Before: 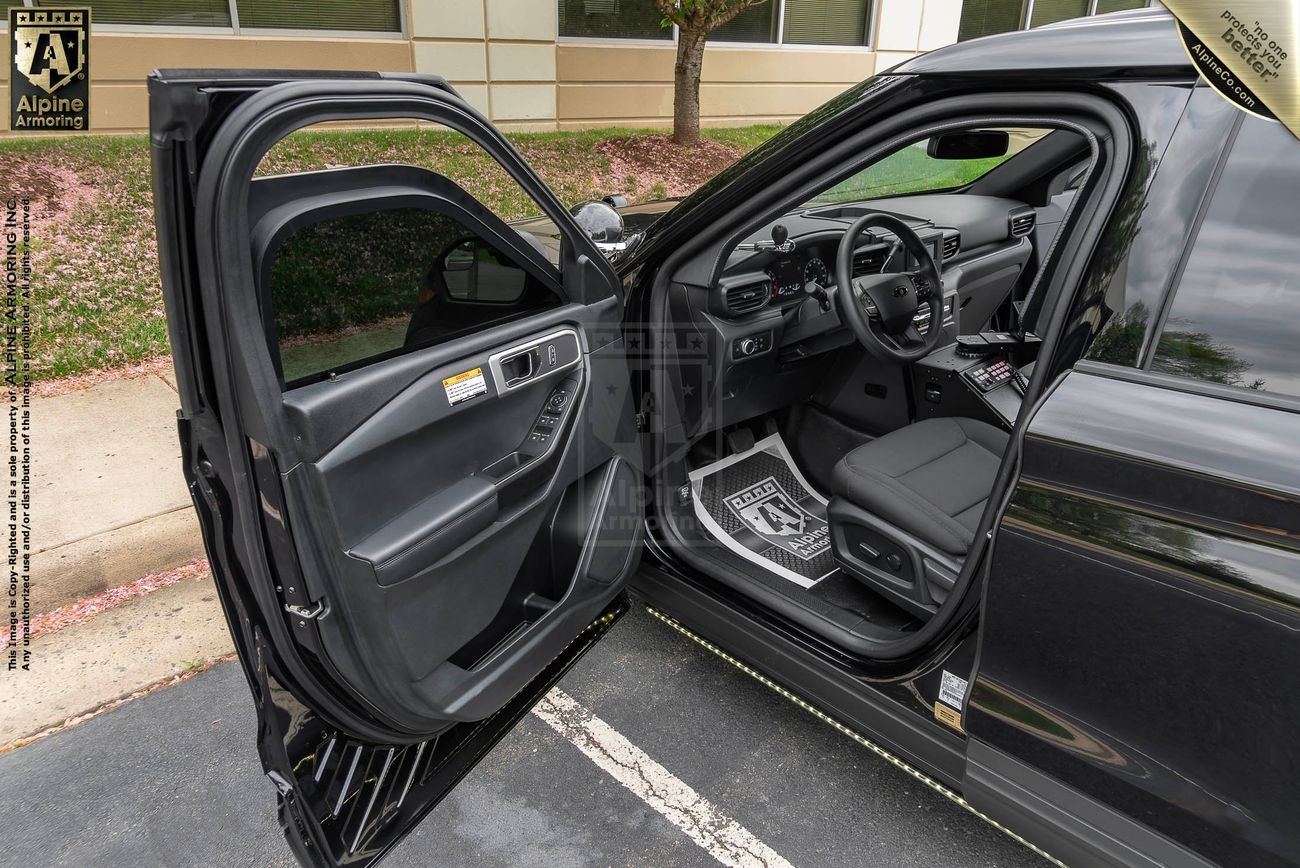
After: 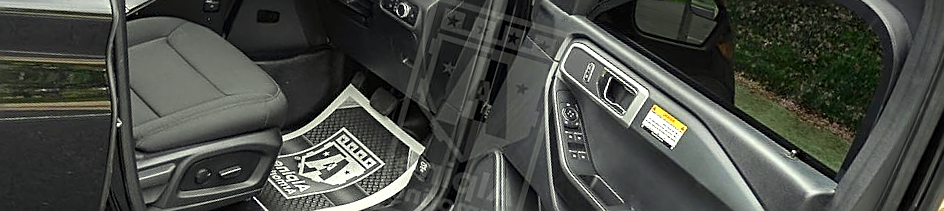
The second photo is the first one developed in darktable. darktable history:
crop and rotate: angle 16.12°, top 30.835%, bottom 35.653%
exposure: black level correction 0, exposure 0.7 EV, compensate exposure bias true, compensate highlight preservation false
contrast brightness saturation: contrast 0.04, saturation 0.07
color correction: highlights a* -5.94, highlights b* 11.19
sharpen: amount 0.6
